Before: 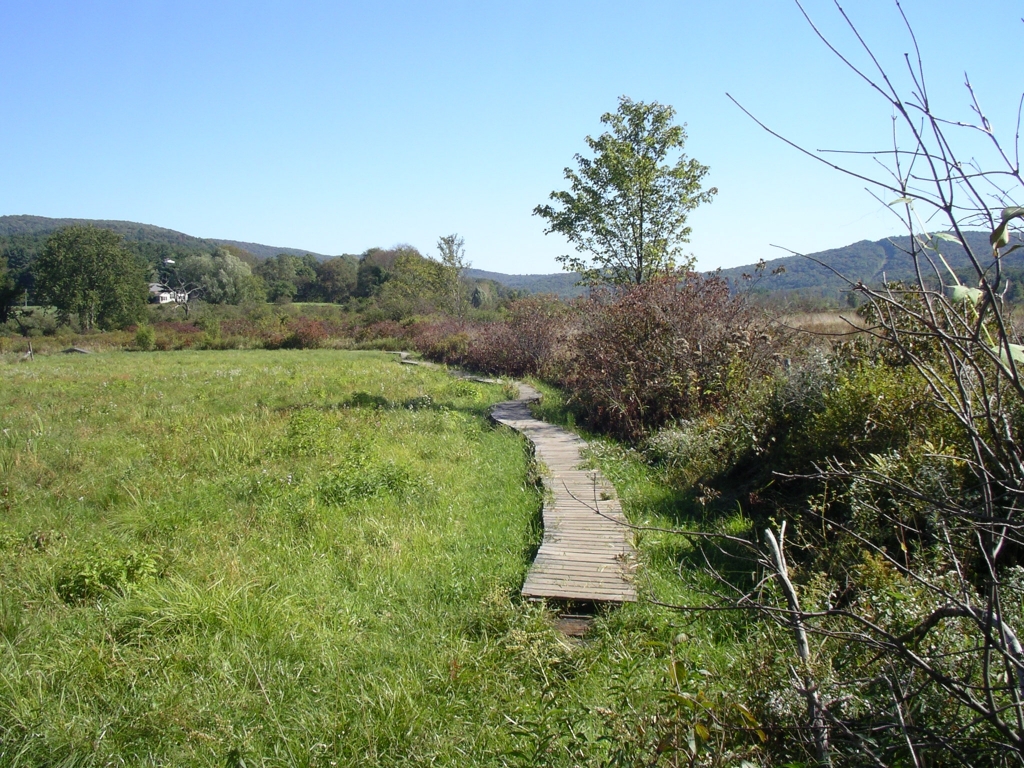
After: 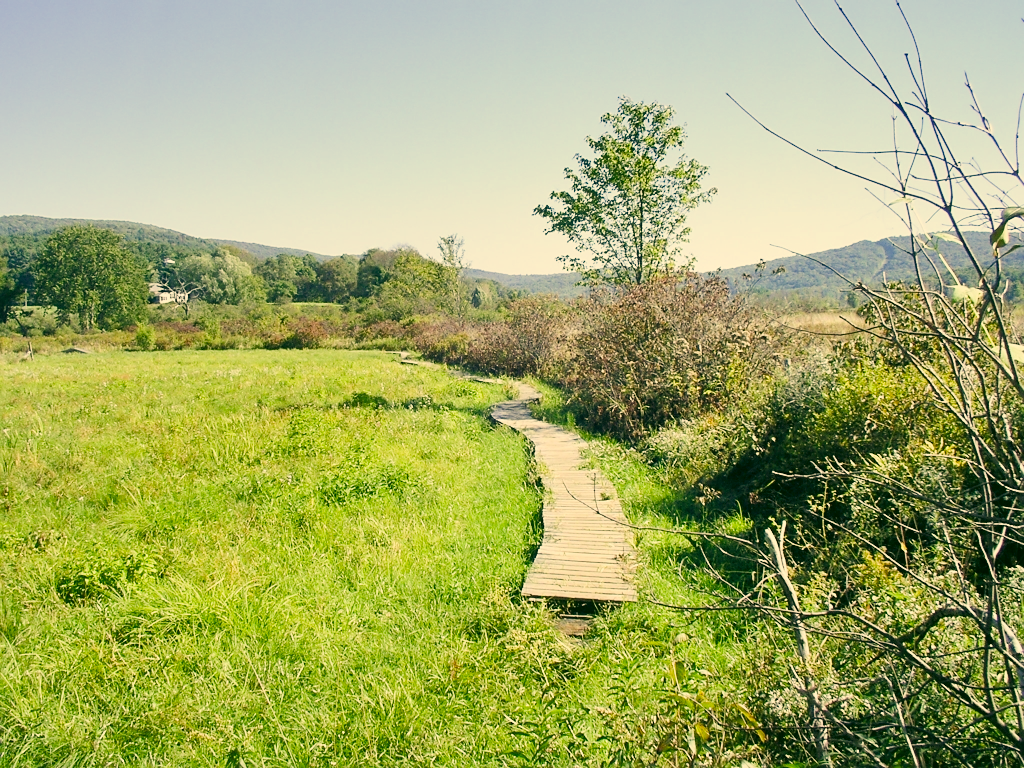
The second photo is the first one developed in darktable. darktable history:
sharpen: radius 1.559, amount 0.373, threshold 1.271
filmic rgb: black relative exposure -16 EV, white relative exposure 6.12 EV, hardness 5.22
exposure: black level correction 0, exposure 1.675 EV, compensate exposure bias true, compensate highlight preservation false
color correction: highlights a* 5.3, highlights b* 24.26, shadows a* -15.58, shadows b* 4.02
shadows and highlights: low approximation 0.01, soften with gaussian
